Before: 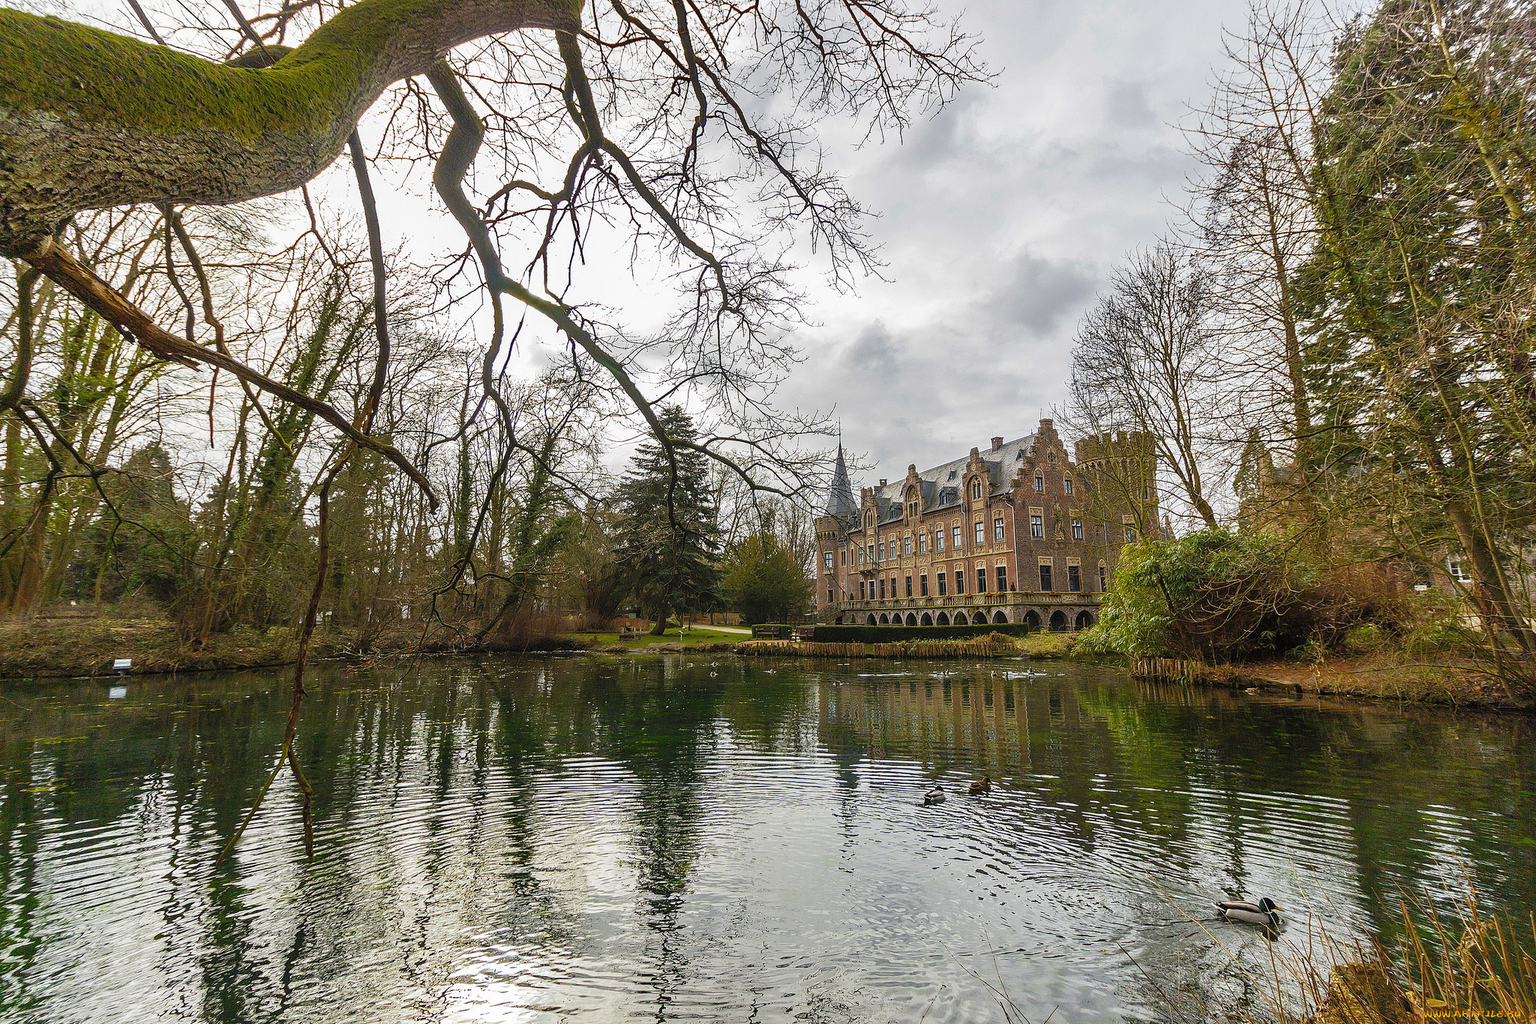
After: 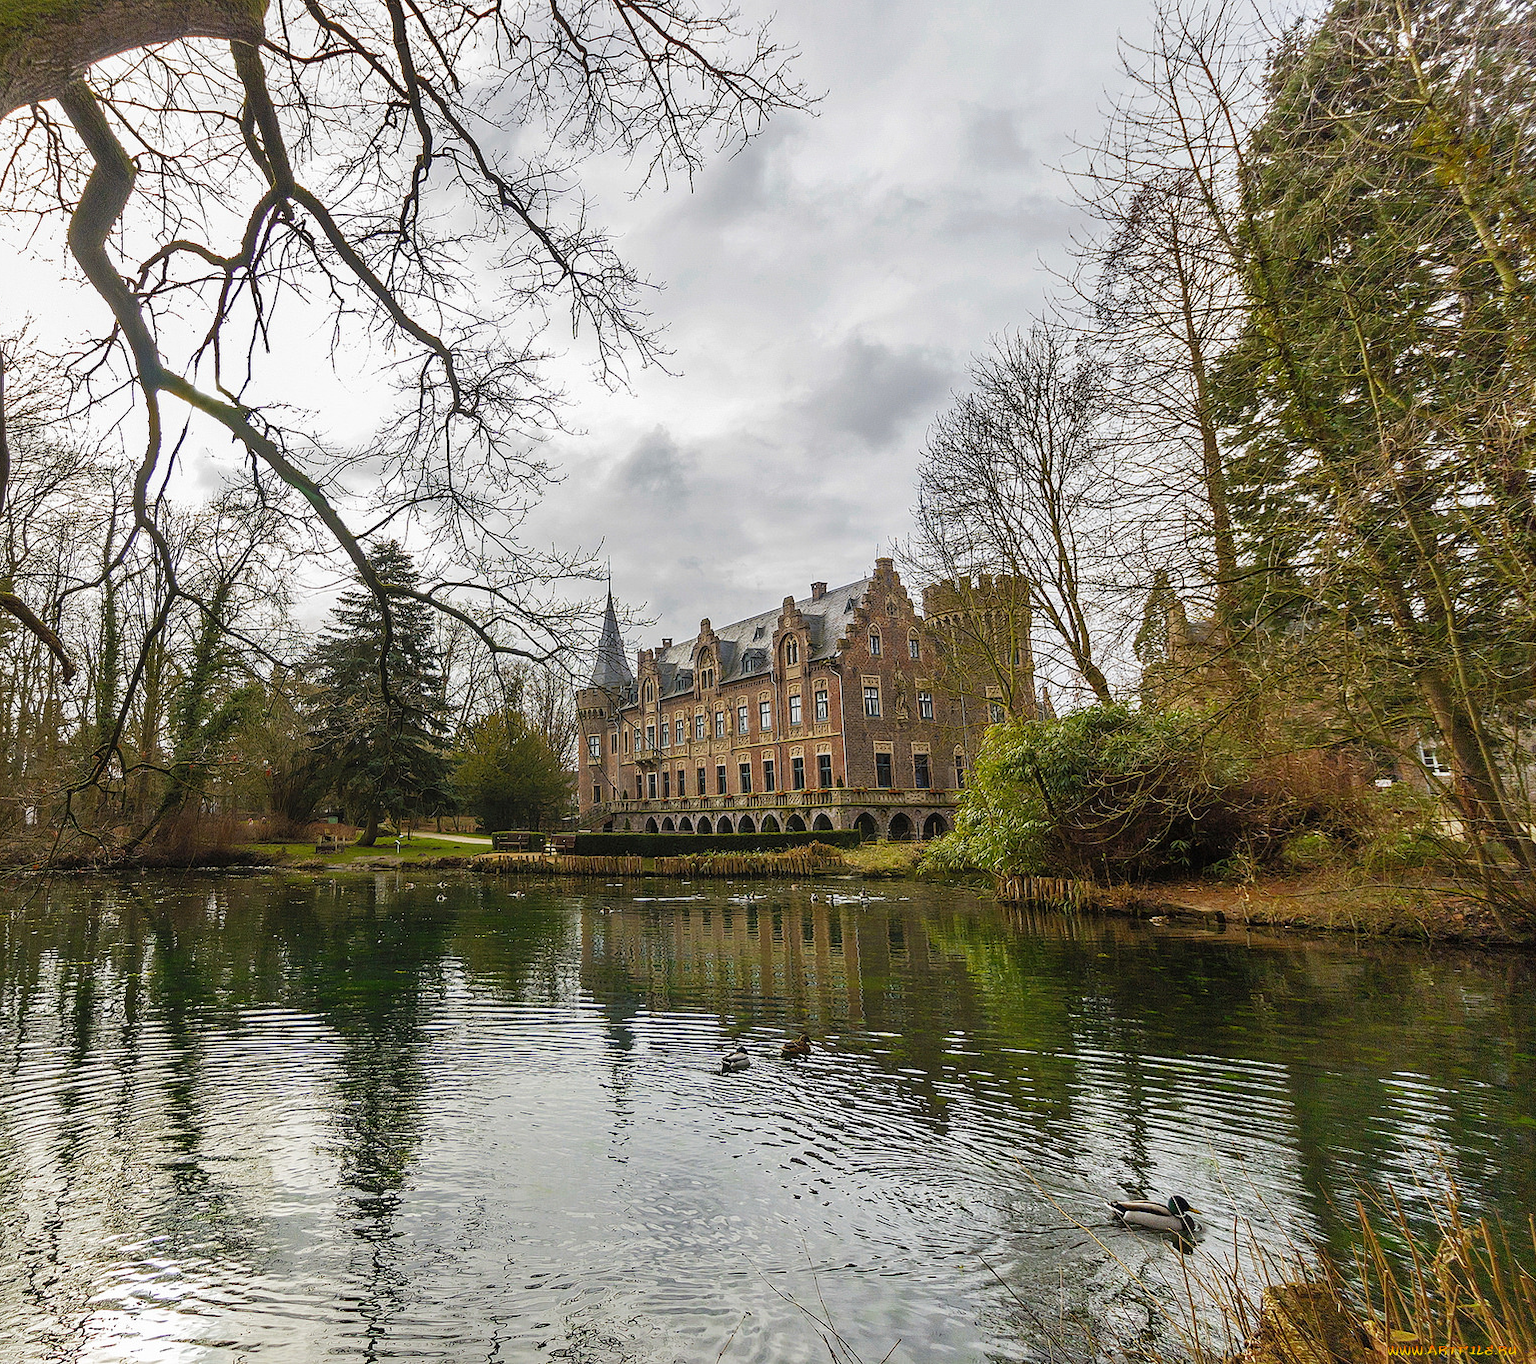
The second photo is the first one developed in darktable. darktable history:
crop and rotate: left 24.928%
